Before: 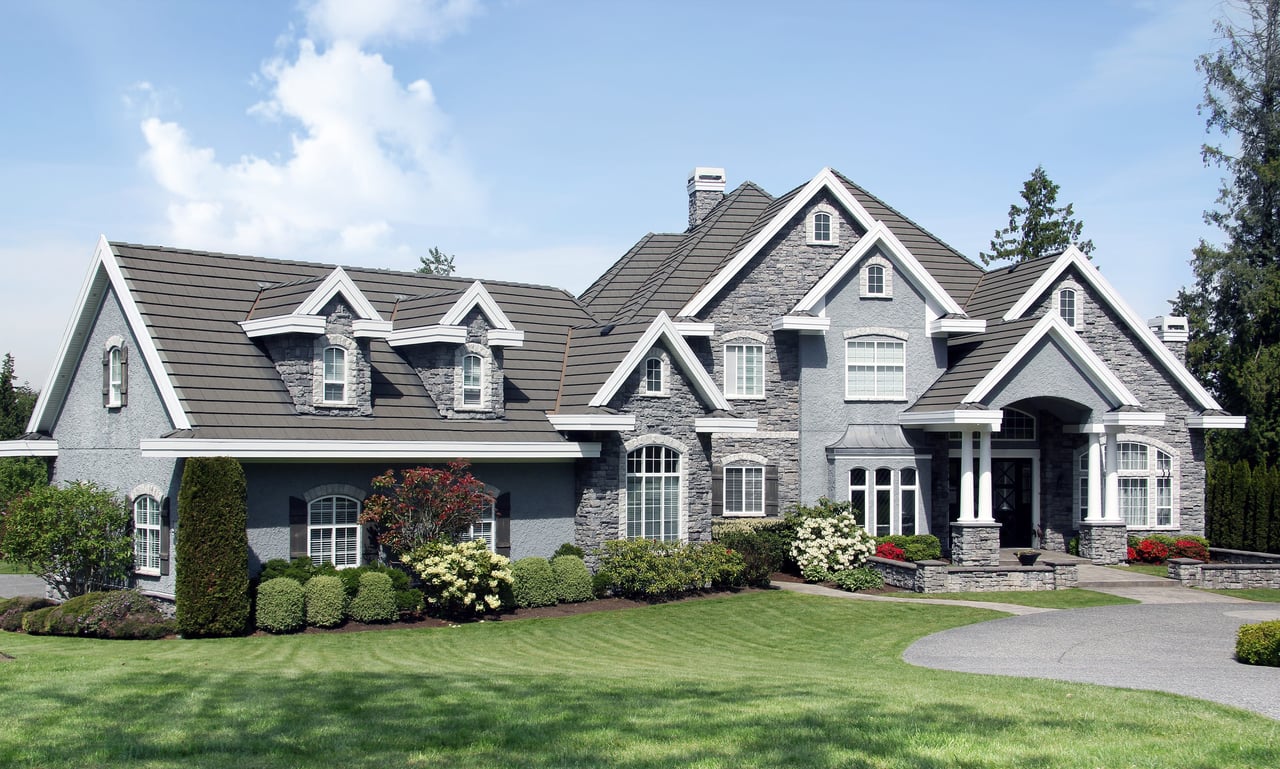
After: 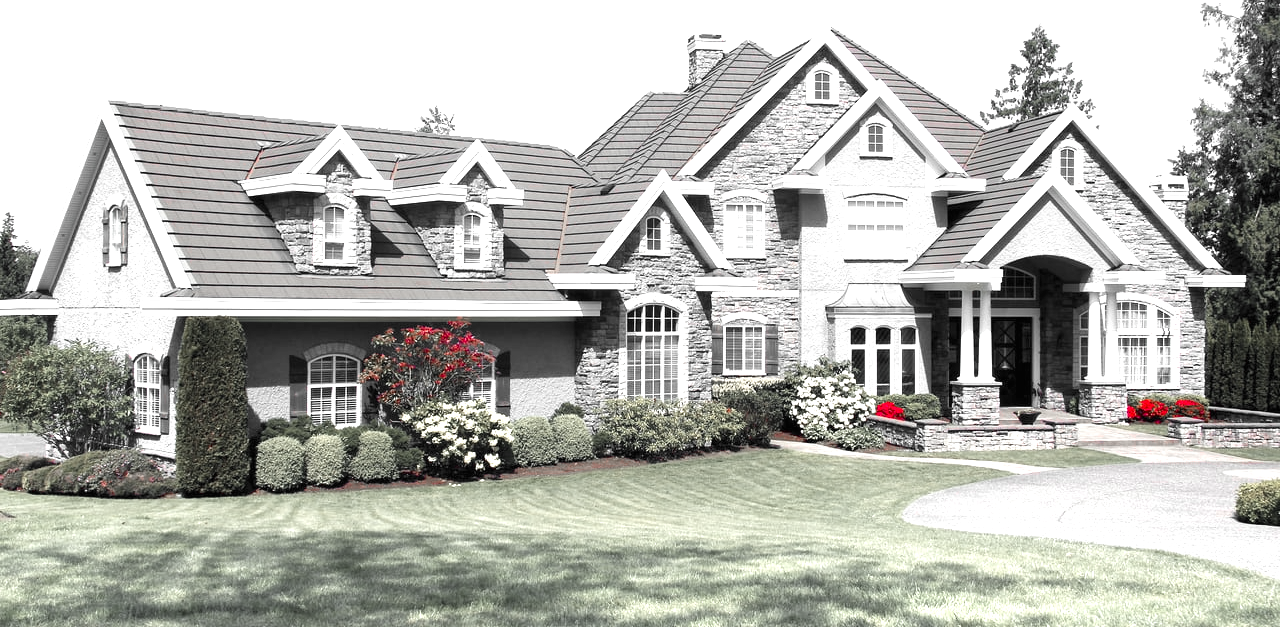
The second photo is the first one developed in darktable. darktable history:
color zones: curves: ch1 [(0, 0.831) (0.08, 0.771) (0.157, 0.268) (0.241, 0.207) (0.562, -0.005) (0.714, -0.013) (0.876, 0.01) (1, 0.831)]
exposure: black level correction 0, exposure 1.105 EV, compensate exposure bias true, compensate highlight preservation false
crop and rotate: top 18.431%
